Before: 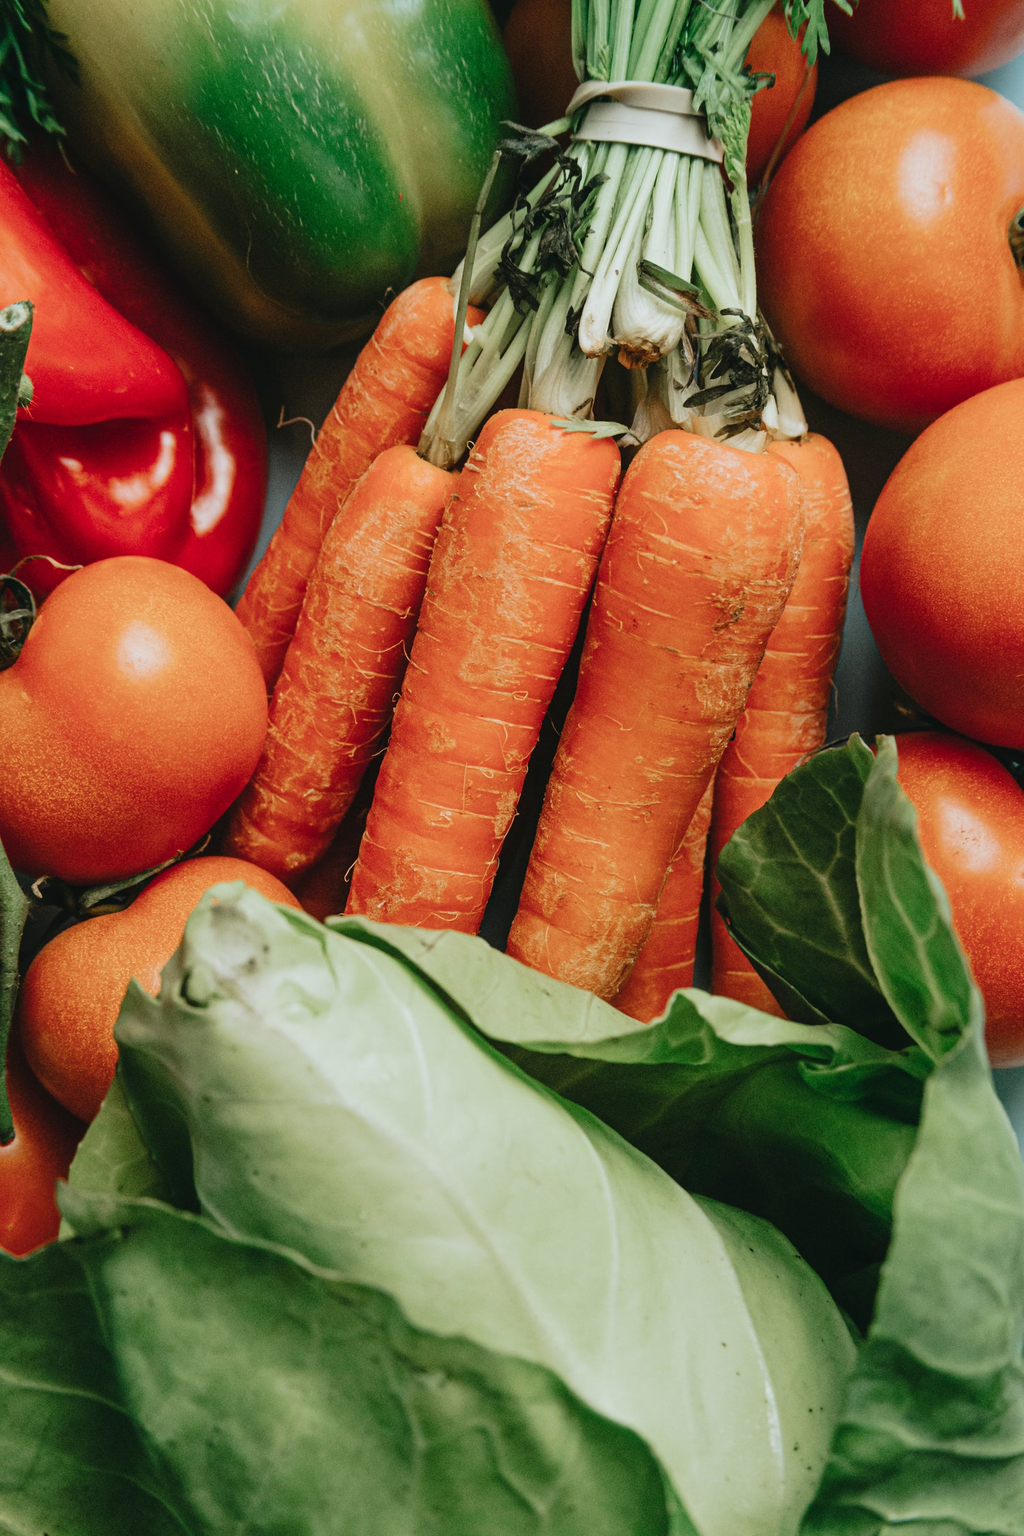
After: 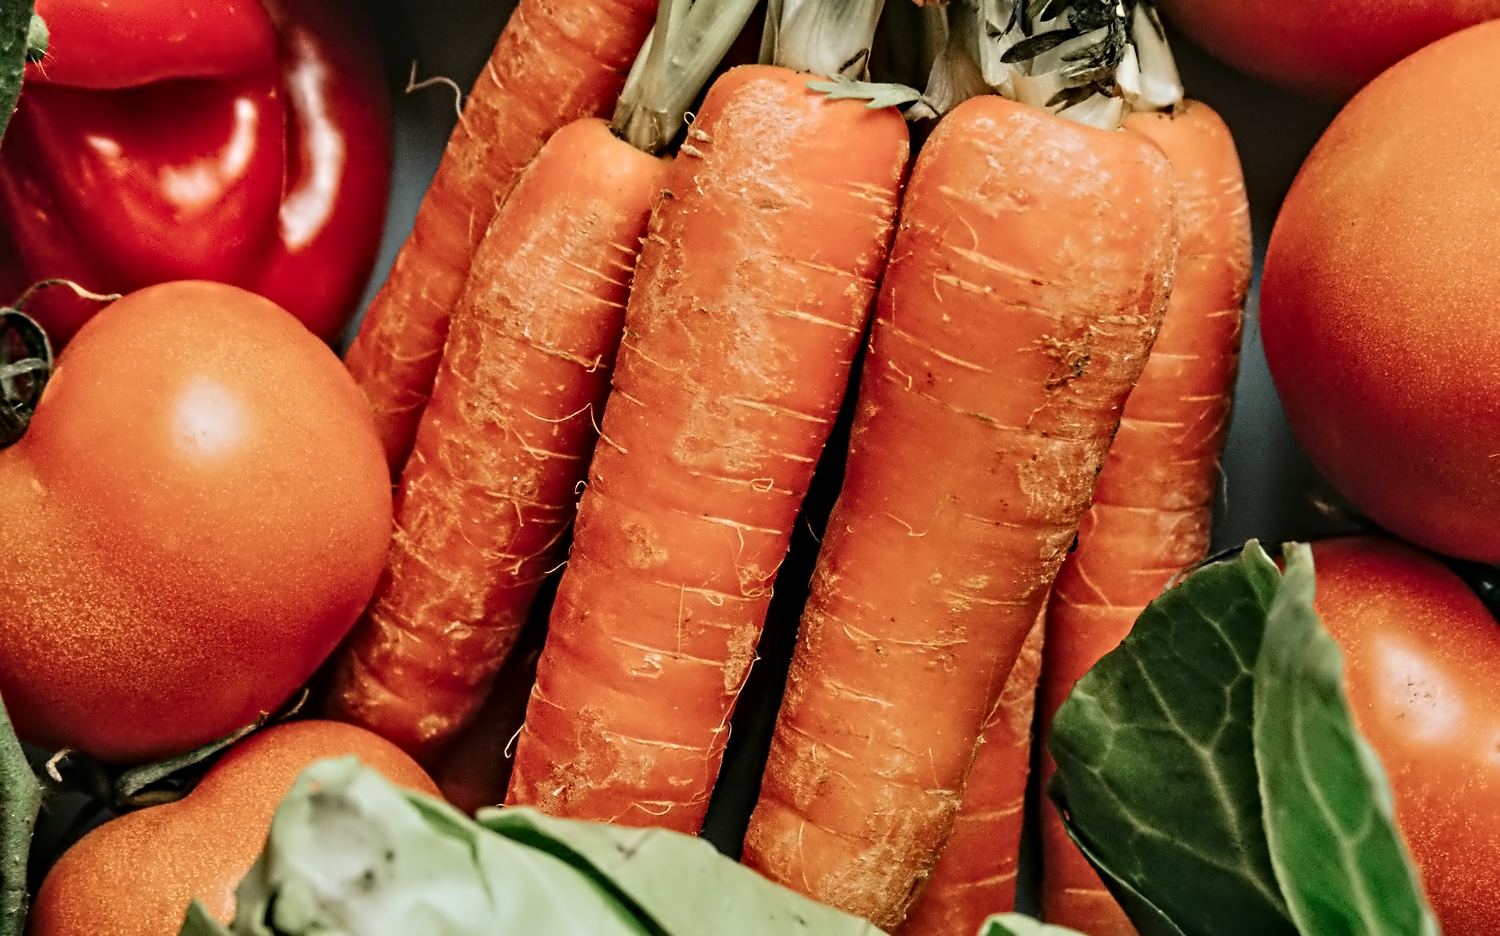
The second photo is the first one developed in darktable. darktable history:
tone equalizer: on, module defaults
contrast equalizer: y [[0.5, 0.542, 0.583, 0.625, 0.667, 0.708], [0.5 ×6], [0.5 ×6], [0, 0.033, 0.067, 0.1, 0.133, 0.167], [0, 0.05, 0.1, 0.15, 0.2, 0.25]]
crop and rotate: top 23.759%, bottom 34.623%
